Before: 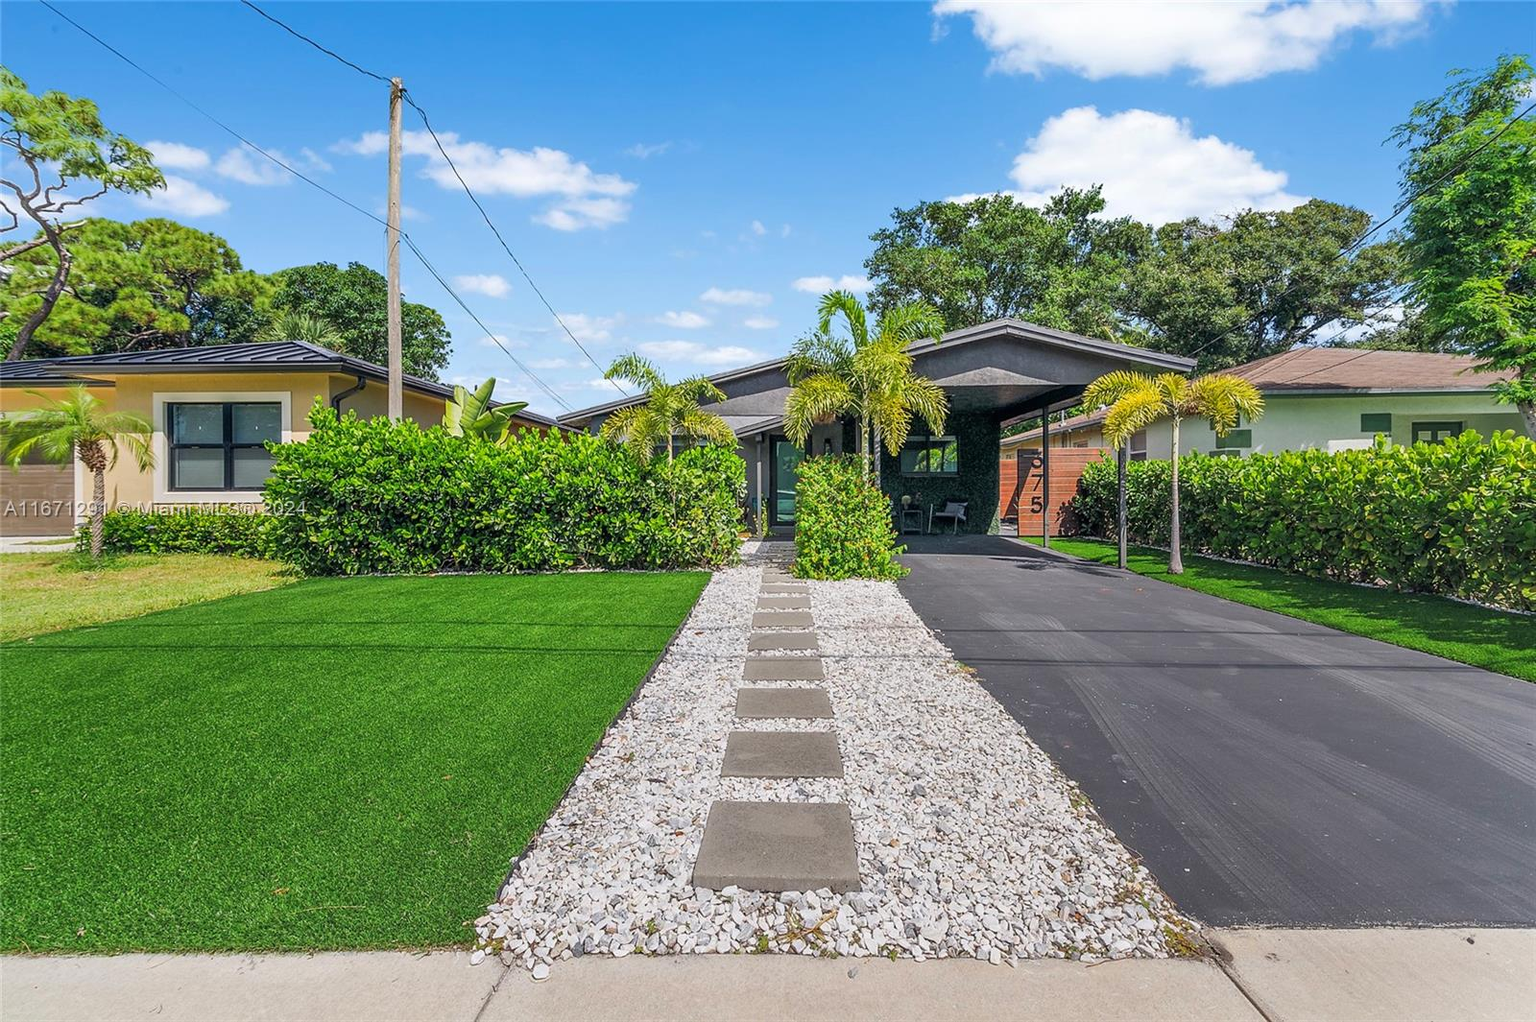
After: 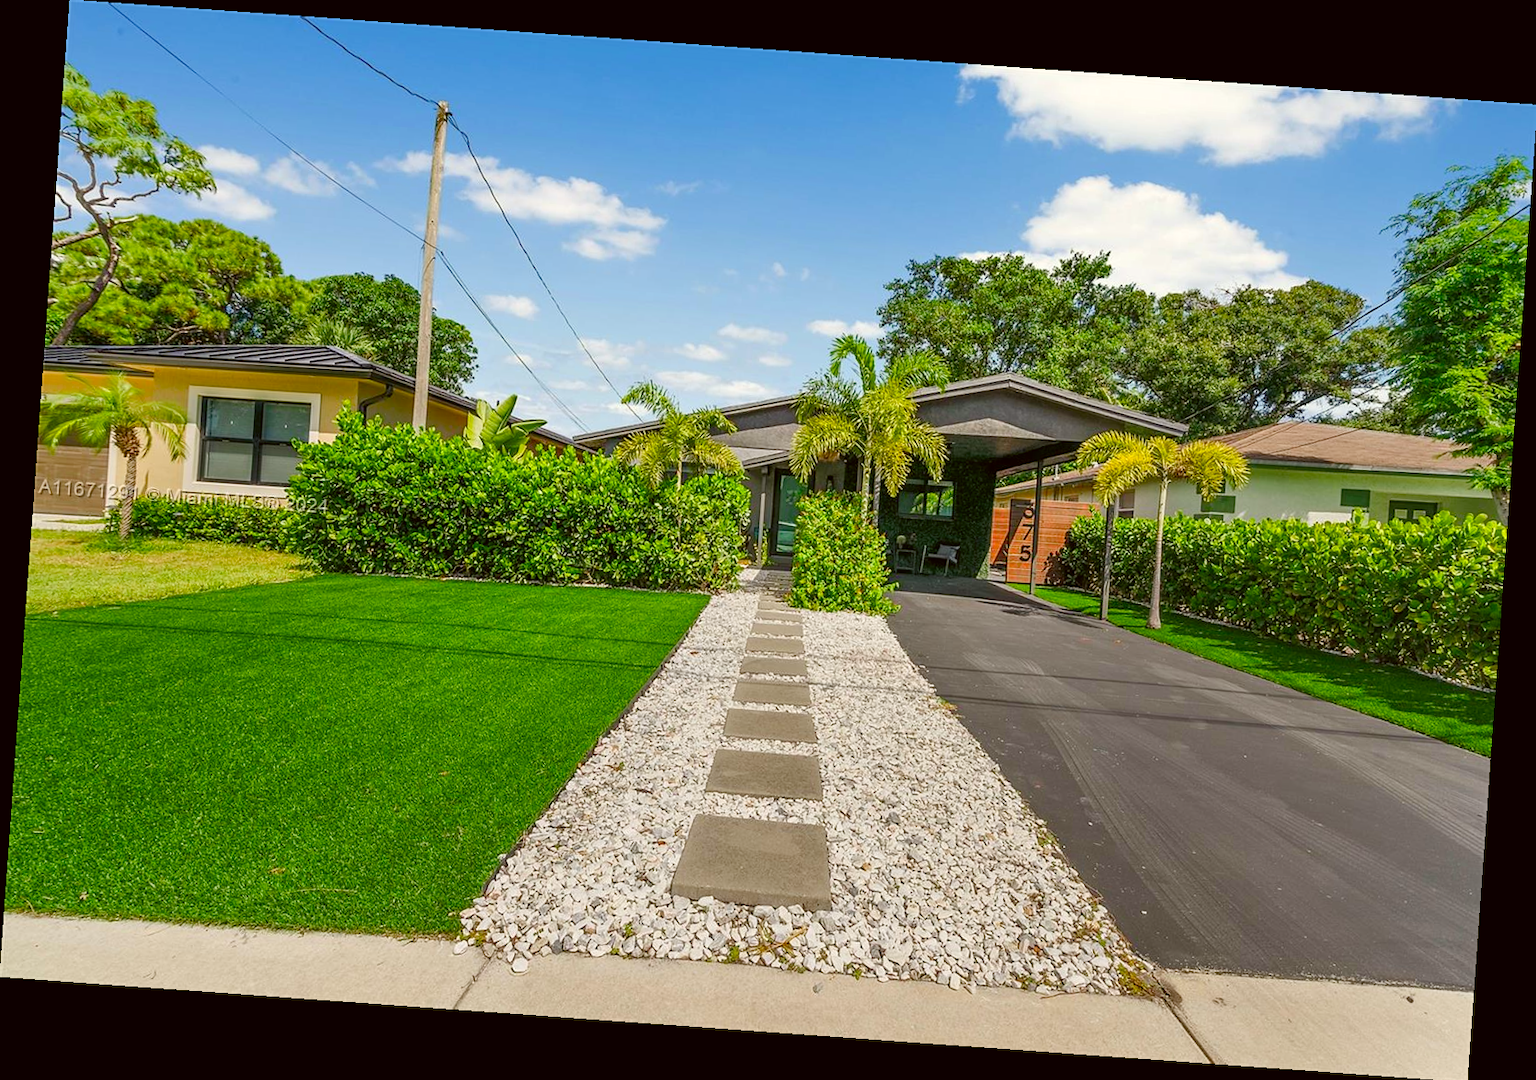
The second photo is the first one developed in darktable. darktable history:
white balance: red 1.009, blue 1.027
color correction: highlights a* -1.43, highlights b* 10.12, shadows a* 0.395, shadows b* 19.35
rotate and perspective: rotation 4.1°, automatic cropping off
color balance rgb: perceptual saturation grading › global saturation 20%, perceptual saturation grading › highlights -25%, perceptual saturation grading › shadows 50%
